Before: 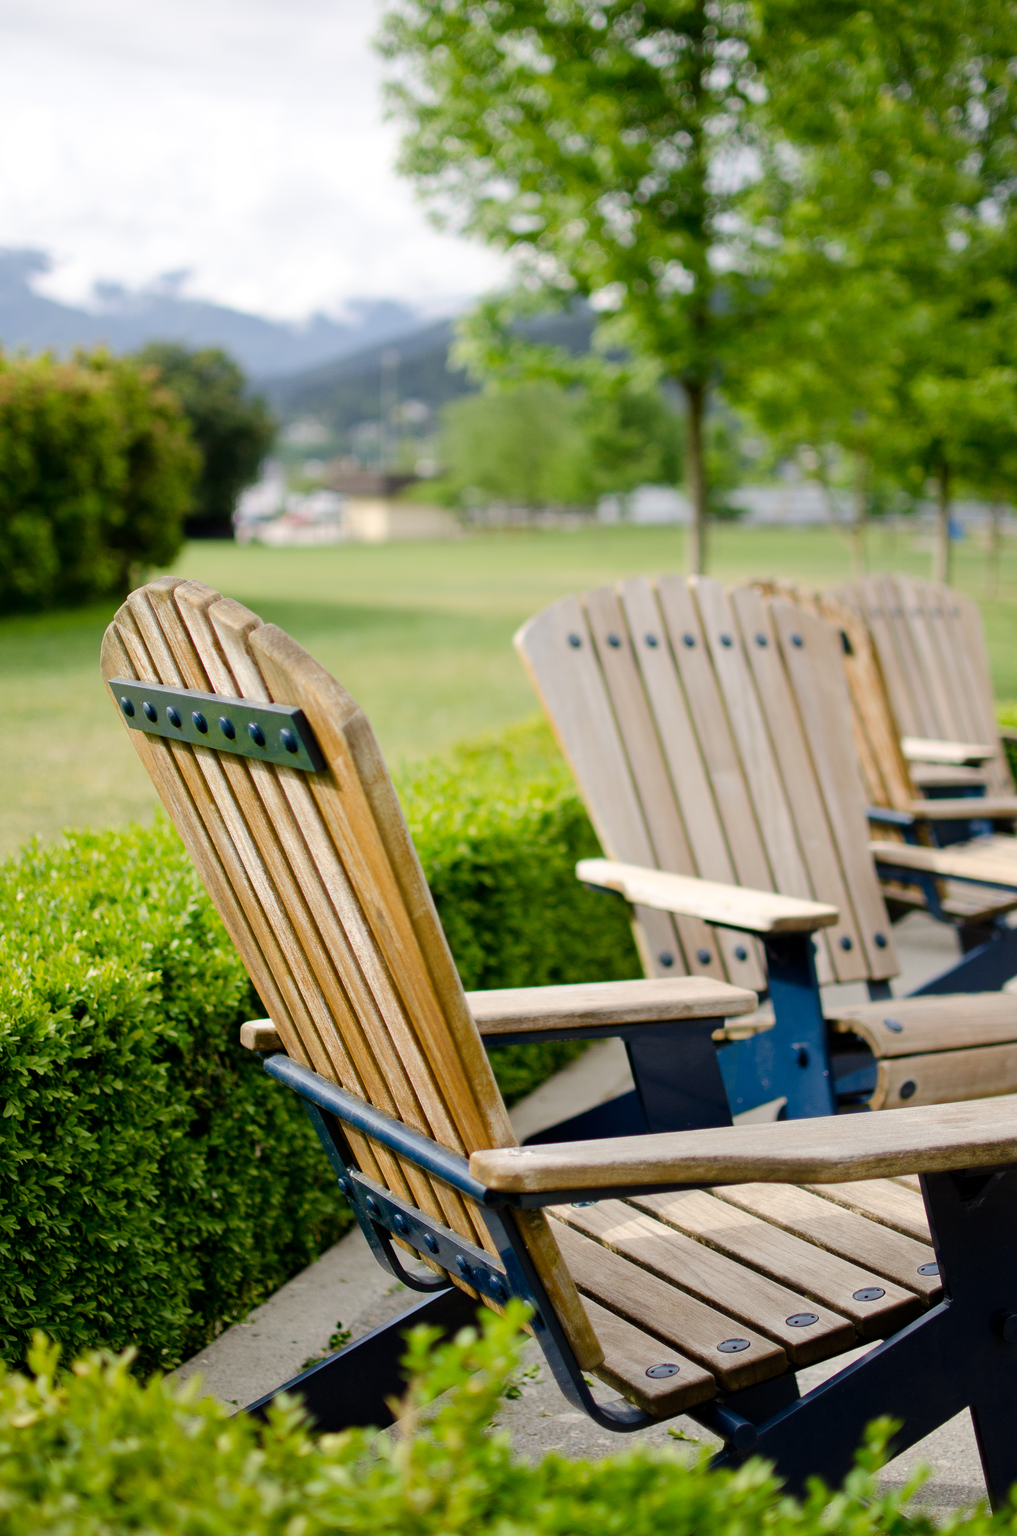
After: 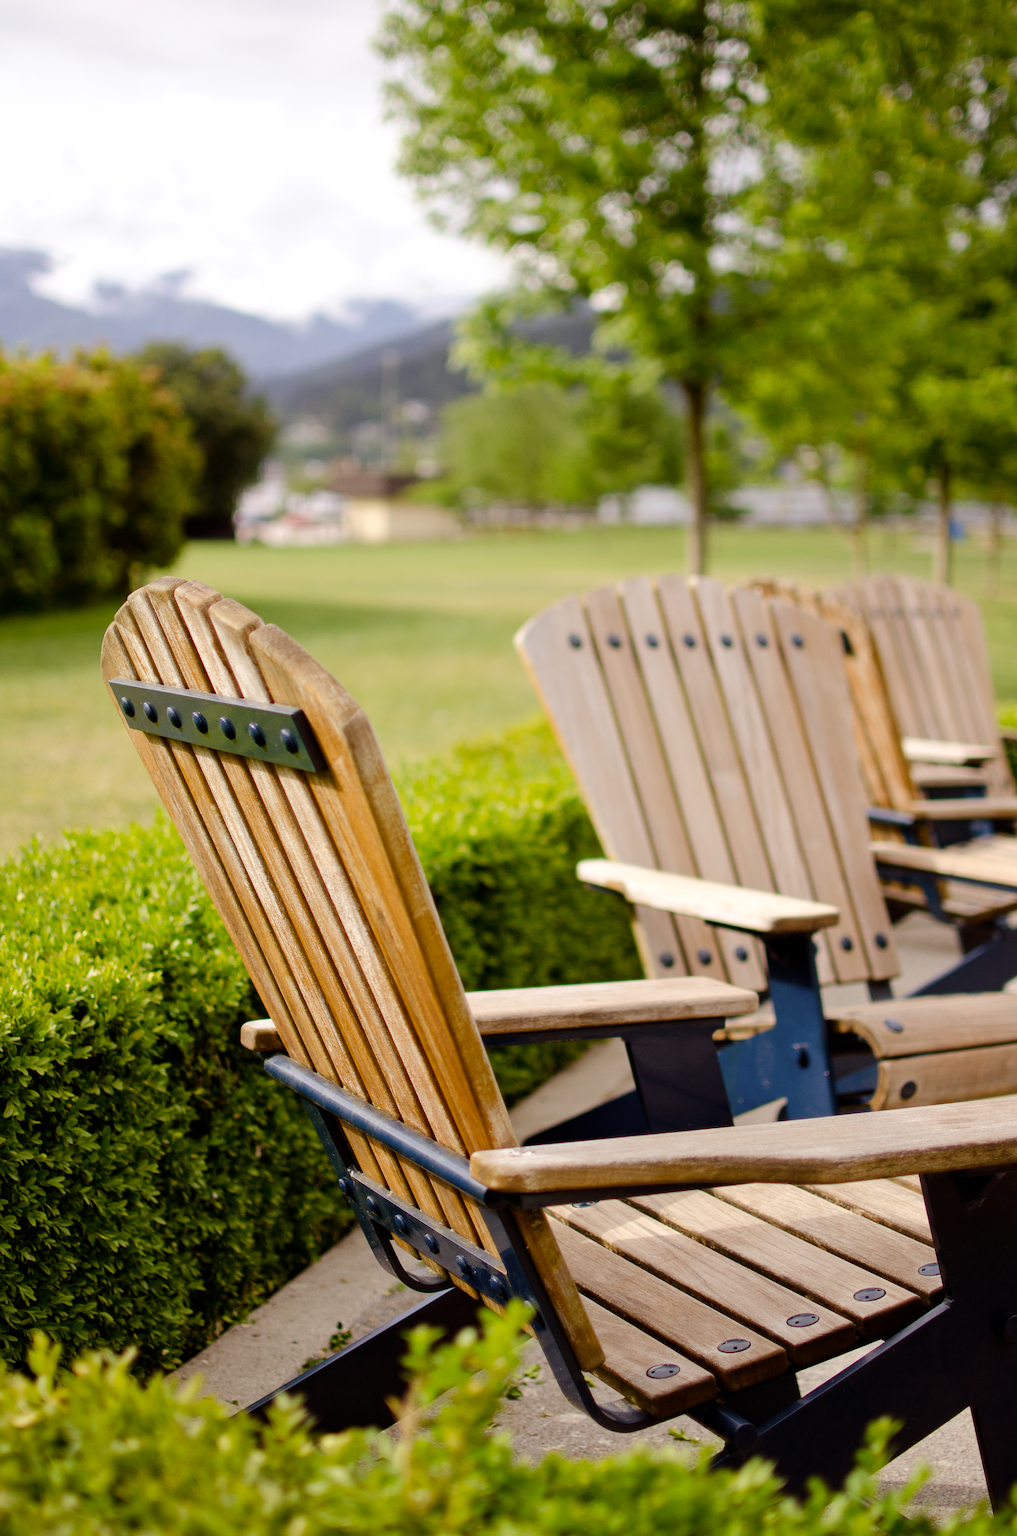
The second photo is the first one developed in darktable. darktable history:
rgb levels: mode RGB, independent channels, levels [[0, 0.5, 1], [0, 0.521, 1], [0, 0.536, 1]]
shadows and highlights: shadows 12, white point adjustment 1.2, highlights -0.36, soften with gaussian
